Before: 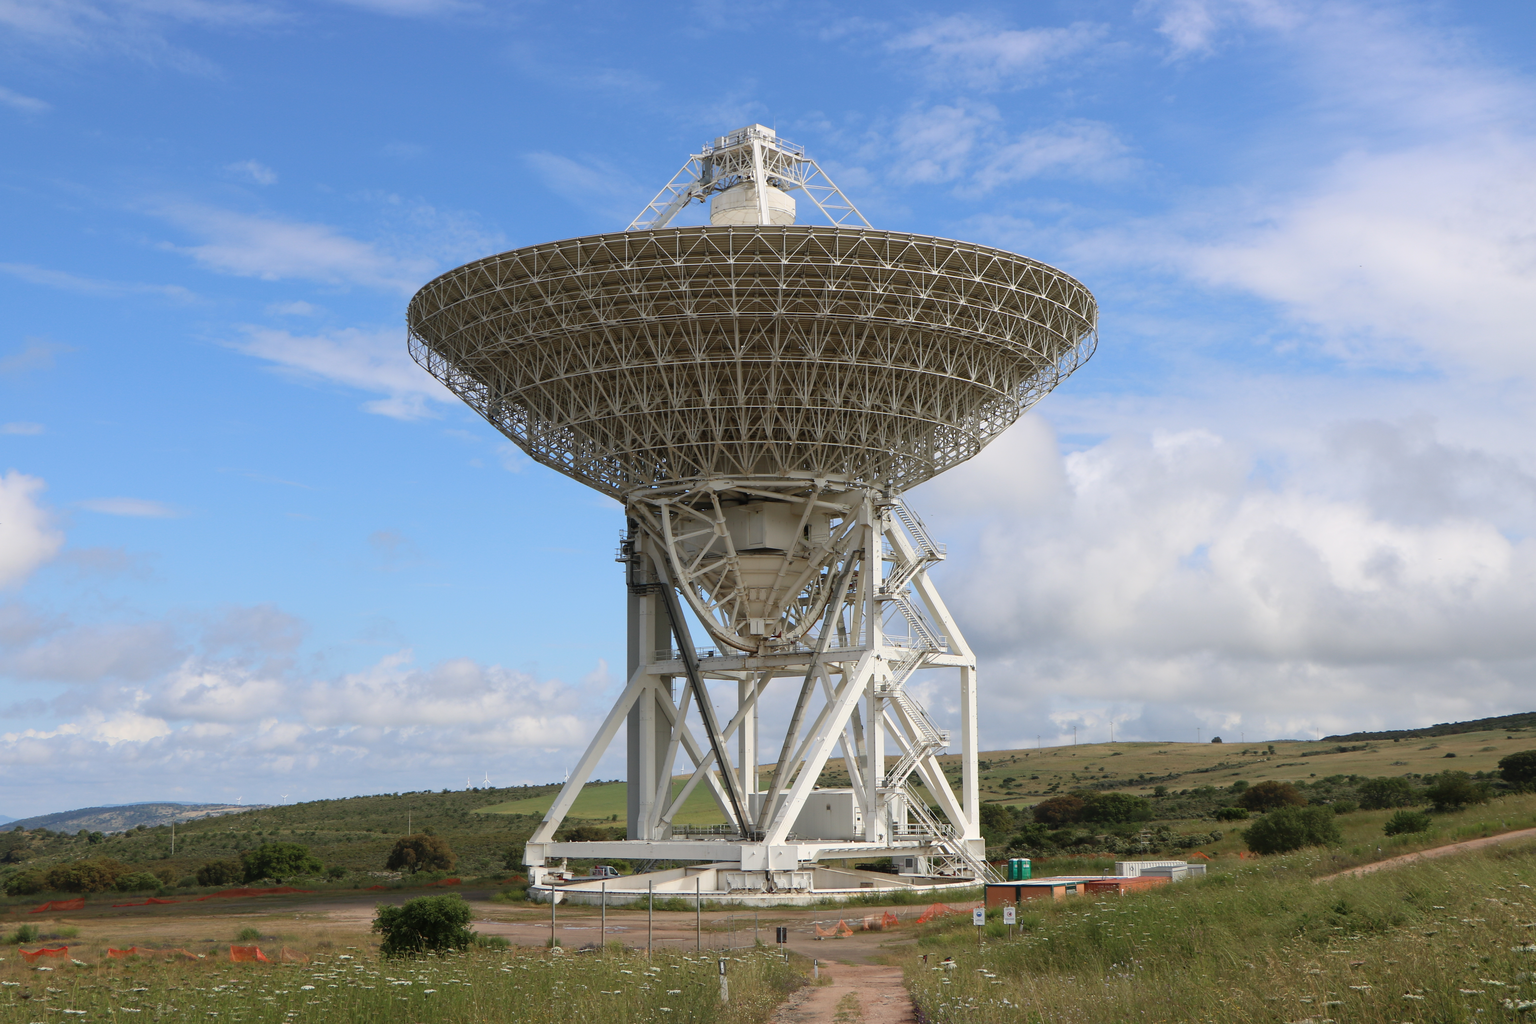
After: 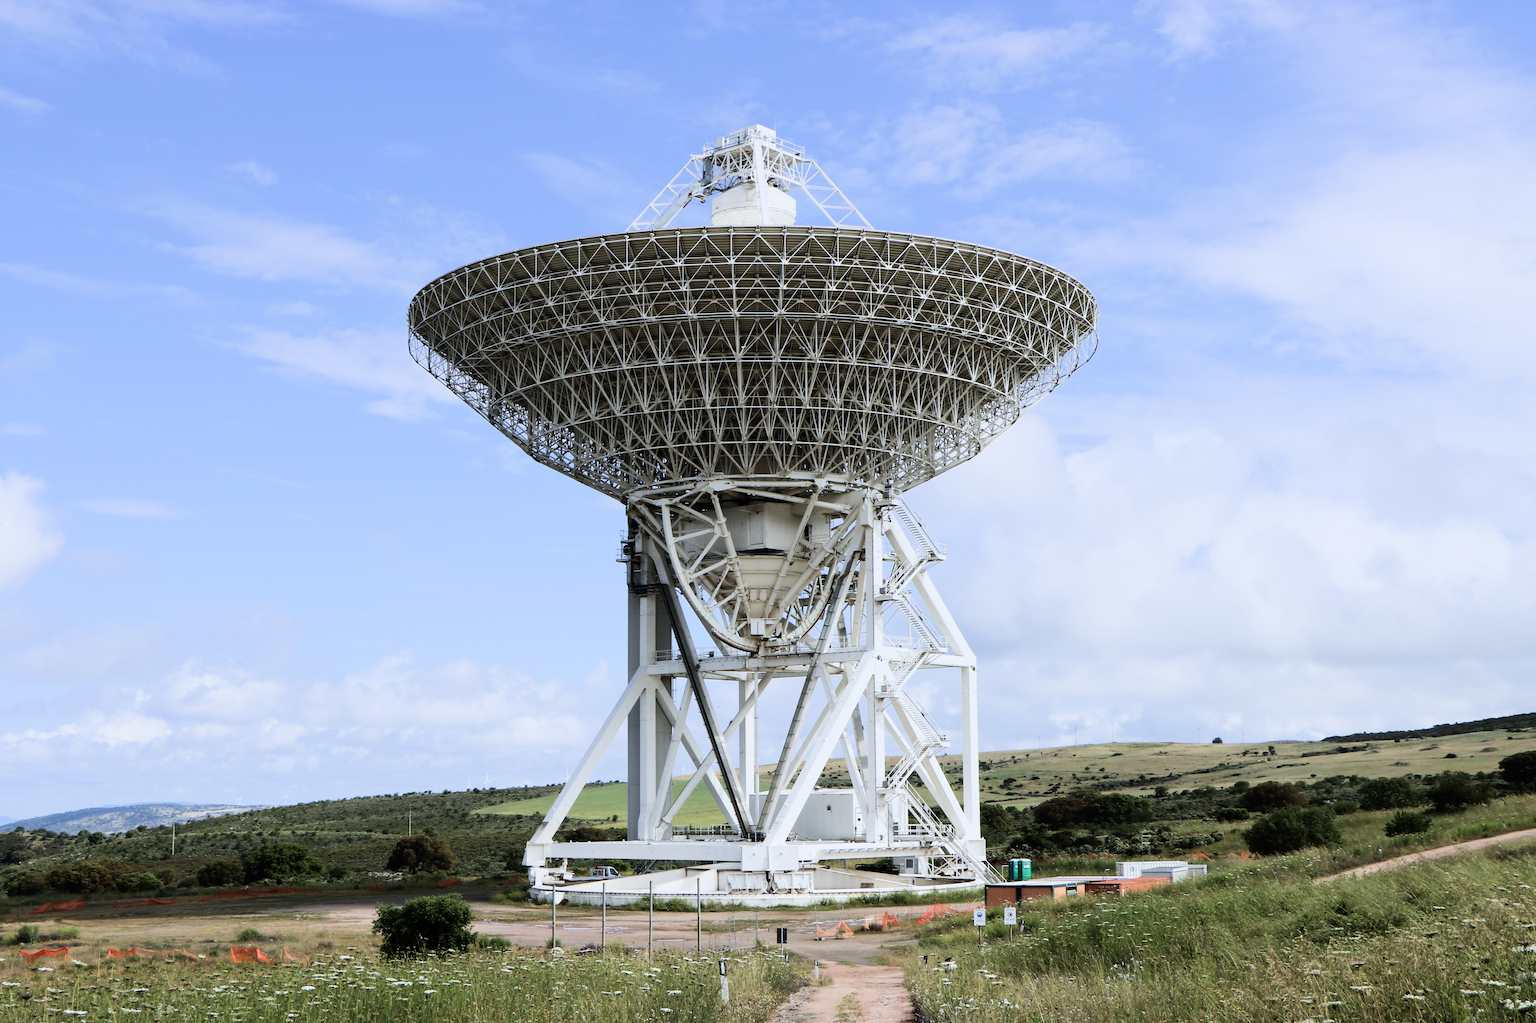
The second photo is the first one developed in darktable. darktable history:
filmic rgb: black relative exposure -7.5 EV, white relative exposure 5 EV, hardness 3.31, contrast 1.3, contrast in shadows safe
exposure: black level correction 0.001, exposure 0.5 EV, compensate exposure bias true, compensate highlight preservation false
white balance: red 0.931, blue 1.11
tone equalizer: -8 EV -0.75 EV, -7 EV -0.7 EV, -6 EV -0.6 EV, -5 EV -0.4 EV, -3 EV 0.4 EV, -2 EV 0.6 EV, -1 EV 0.7 EV, +0 EV 0.75 EV, edges refinement/feathering 500, mask exposure compensation -1.57 EV, preserve details no
